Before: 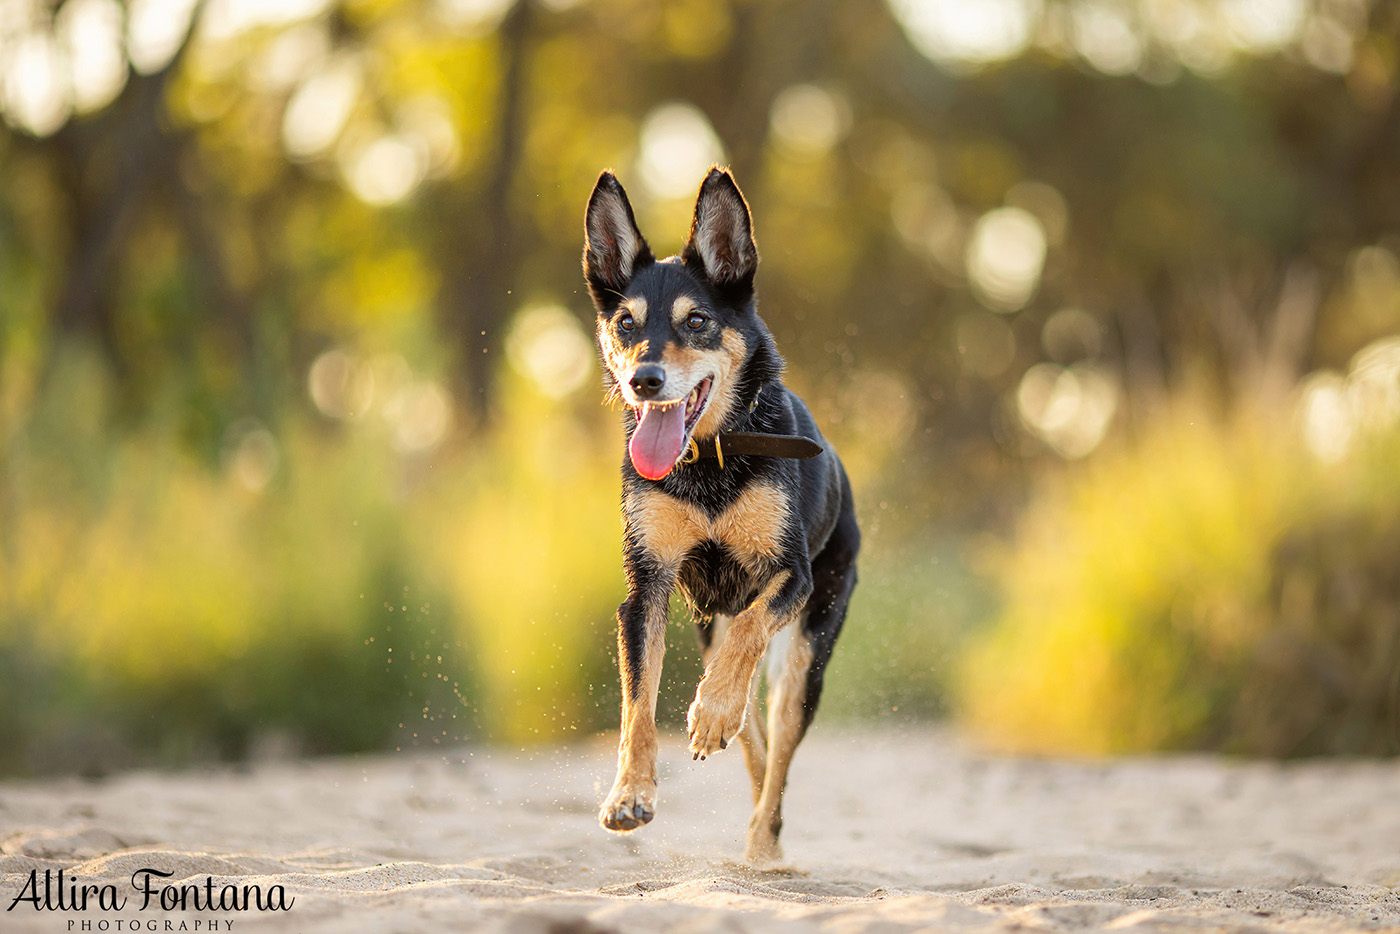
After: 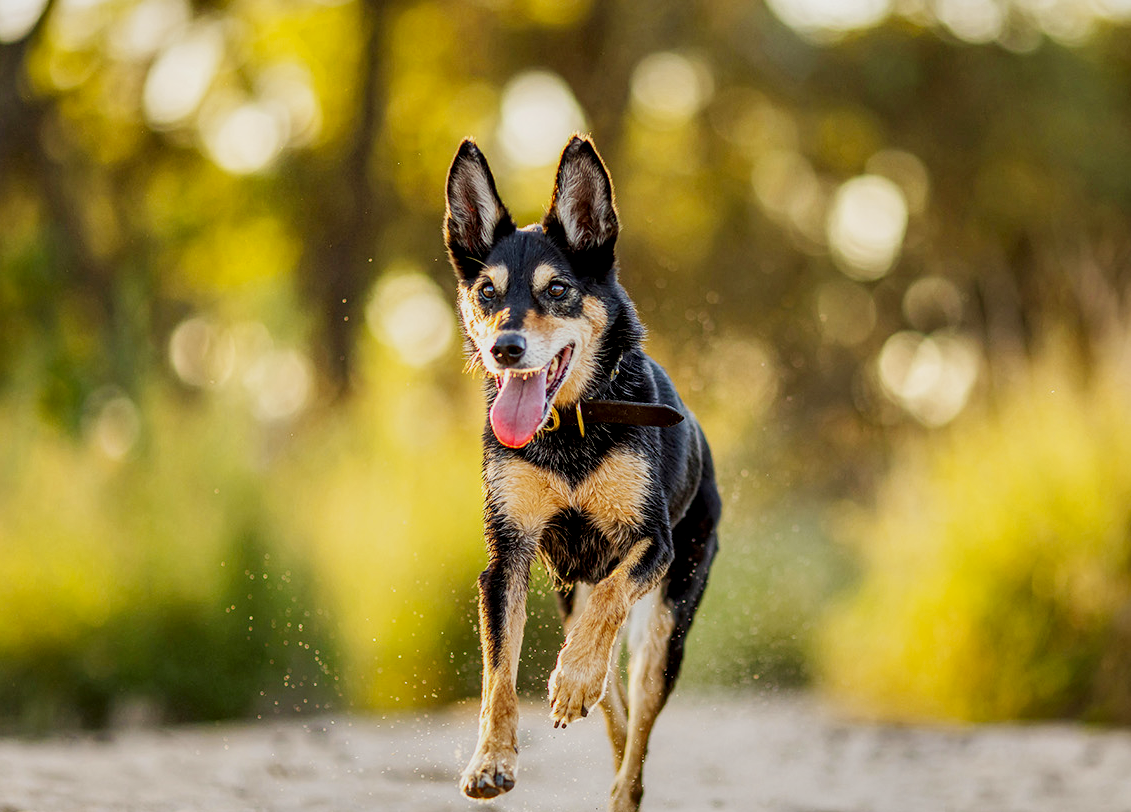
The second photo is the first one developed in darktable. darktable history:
exposure: black level correction 0.009, exposure -0.62 EV, compensate highlight preservation false
tone curve: curves: ch0 [(0, 0) (0.003, 0.002) (0.011, 0.009) (0.025, 0.019) (0.044, 0.031) (0.069, 0.044) (0.1, 0.061) (0.136, 0.087) (0.177, 0.127) (0.224, 0.172) (0.277, 0.226) (0.335, 0.295) (0.399, 0.367) (0.468, 0.445) (0.543, 0.536) (0.623, 0.626) (0.709, 0.717) (0.801, 0.806) (0.898, 0.889) (1, 1)], preserve colors none
crop: left 9.978%, top 3.494%, right 9.228%, bottom 9.537%
base curve: curves: ch0 [(0, 0) (0.204, 0.334) (0.55, 0.733) (1, 1)], preserve colors none
shadows and highlights: radius 119.03, shadows 42.37, highlights -61.69, soften with gaussian
local contrast: detail 130%
